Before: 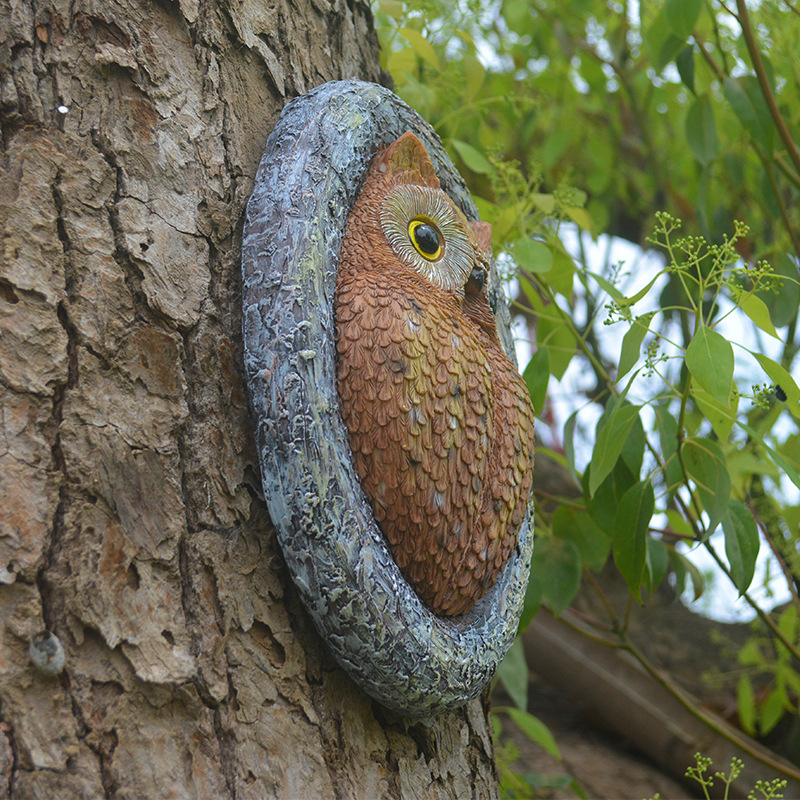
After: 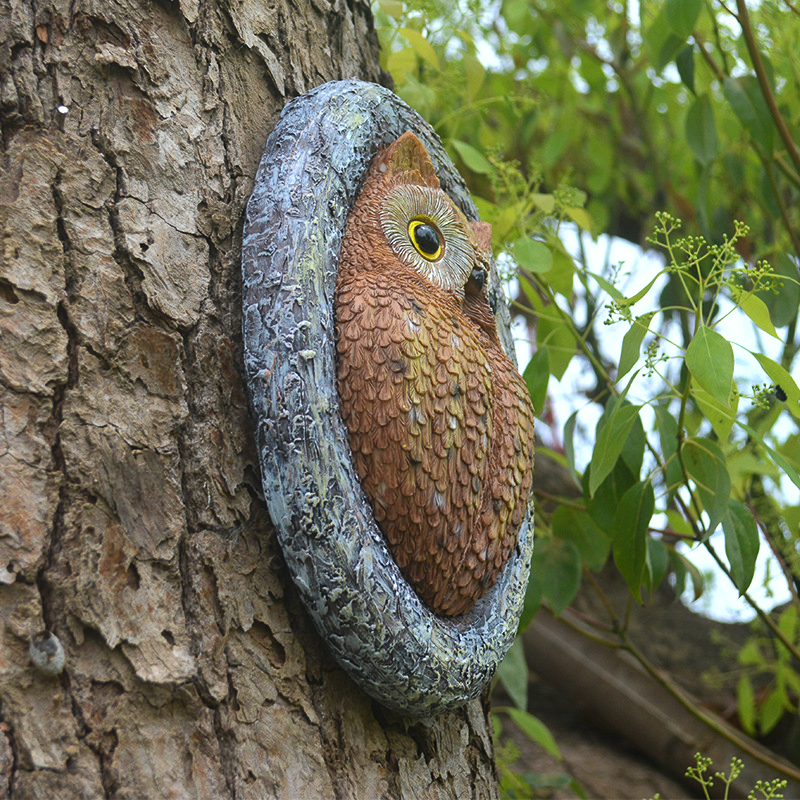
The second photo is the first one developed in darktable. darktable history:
shadows and highlights: shadows 20.55, highlights -20.29, soften with gaussian
tone equalizer: -8 EV -0.387 EV, -7 EV -0.413 EV, -6 EV -0.342 EV, -5 EV -0.194 EV, -3 EV 0.199 EV, -2 EV 0.362 EV, -1 EV 0.383 EV, +0 EV 0.392 EV, edges refinement/feathering 500, mask exposure compensation -1.57 EV, preserve details no
